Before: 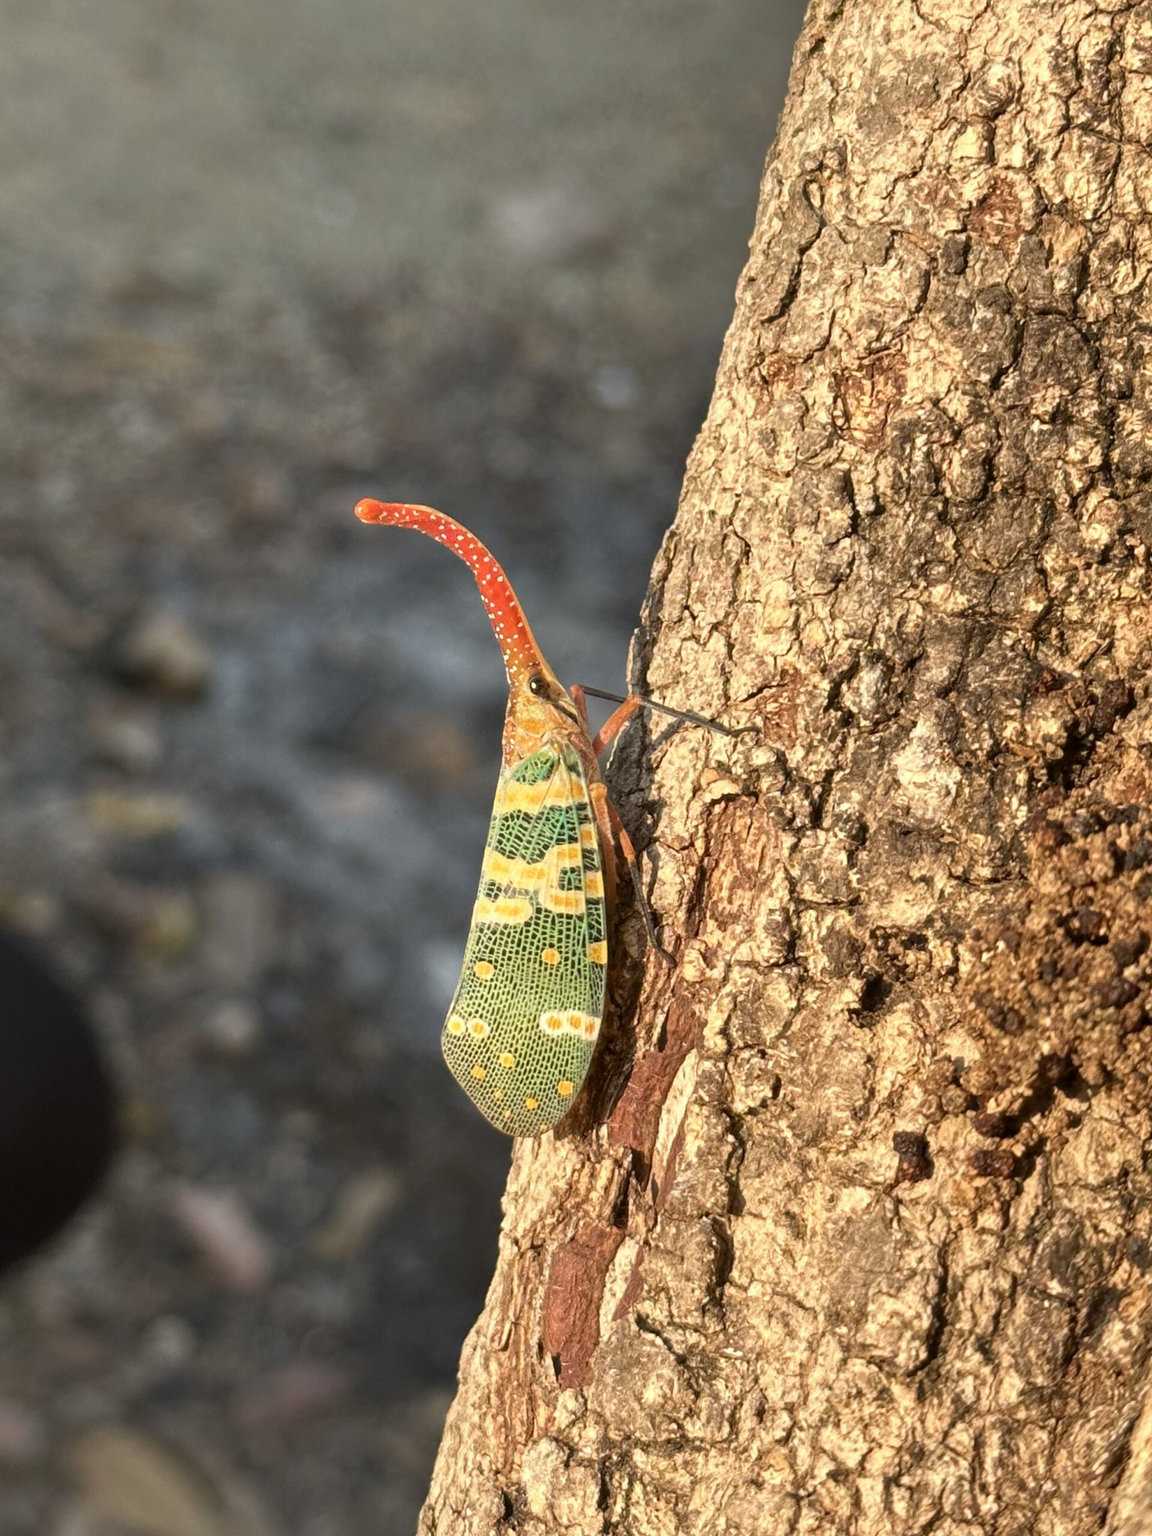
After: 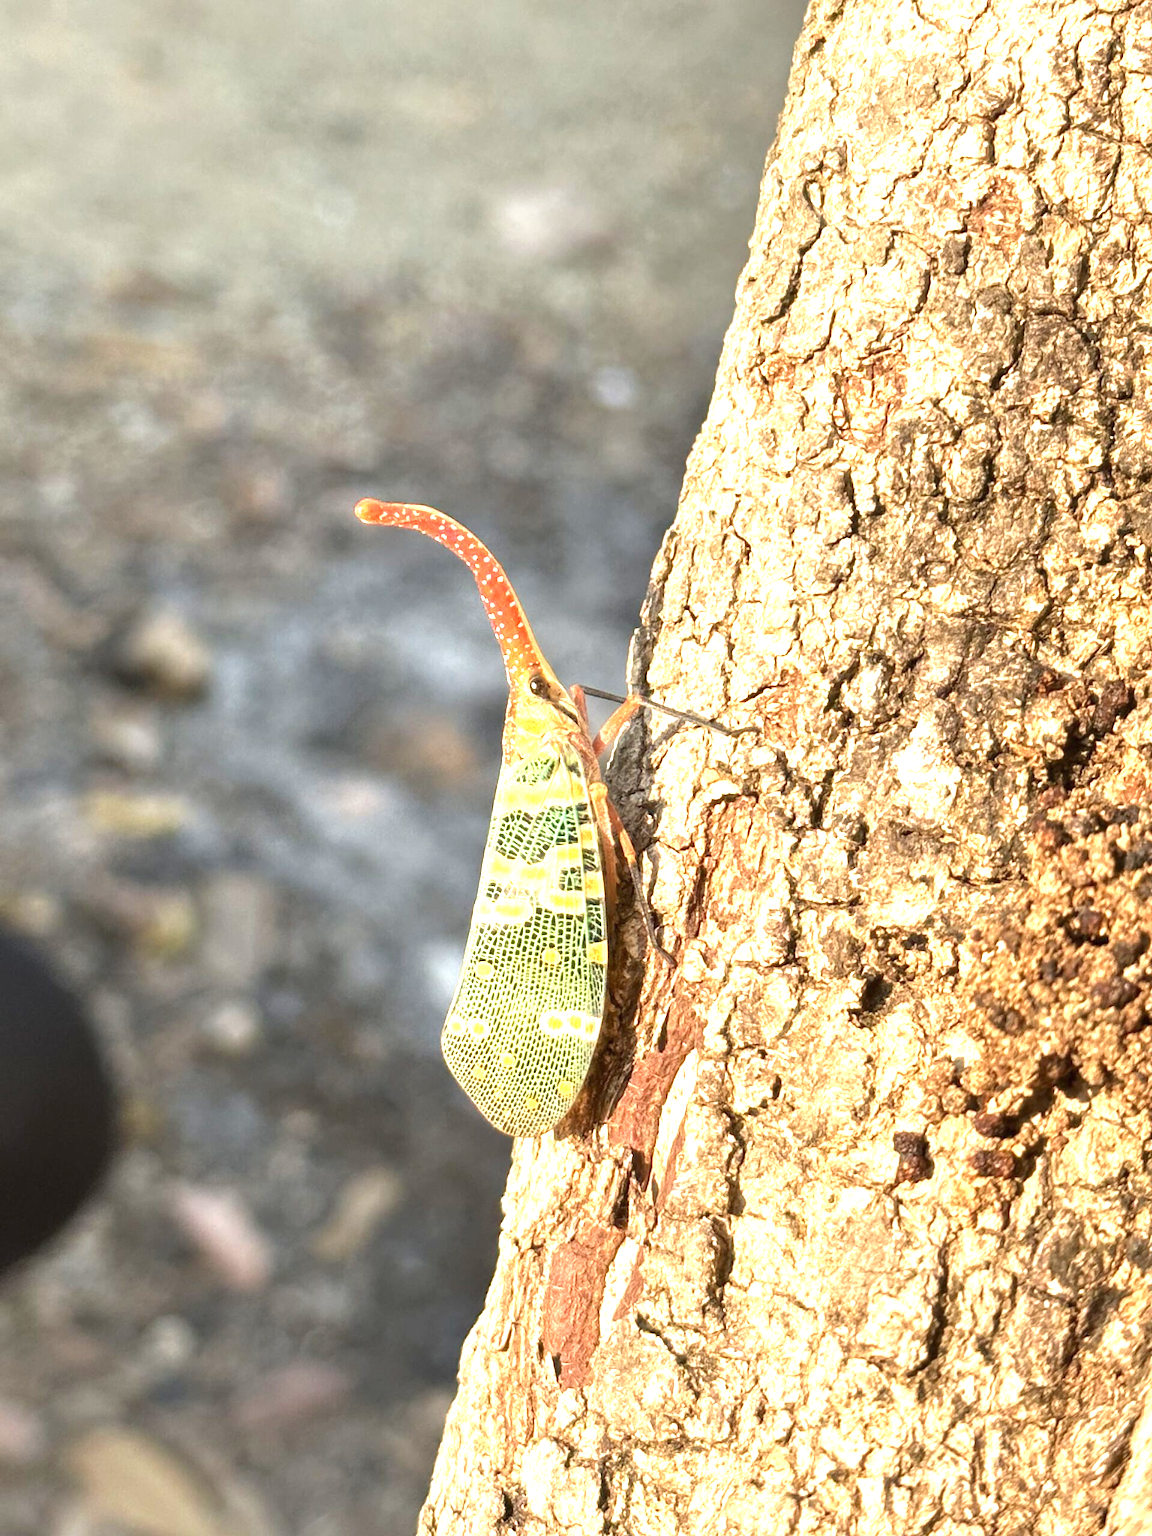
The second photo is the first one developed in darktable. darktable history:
rotate and perspective: automatic cropping off
exposure: black level correction 0, exposure 1.45 EV, compensate exposure bias true, compensate highlight preservation false
